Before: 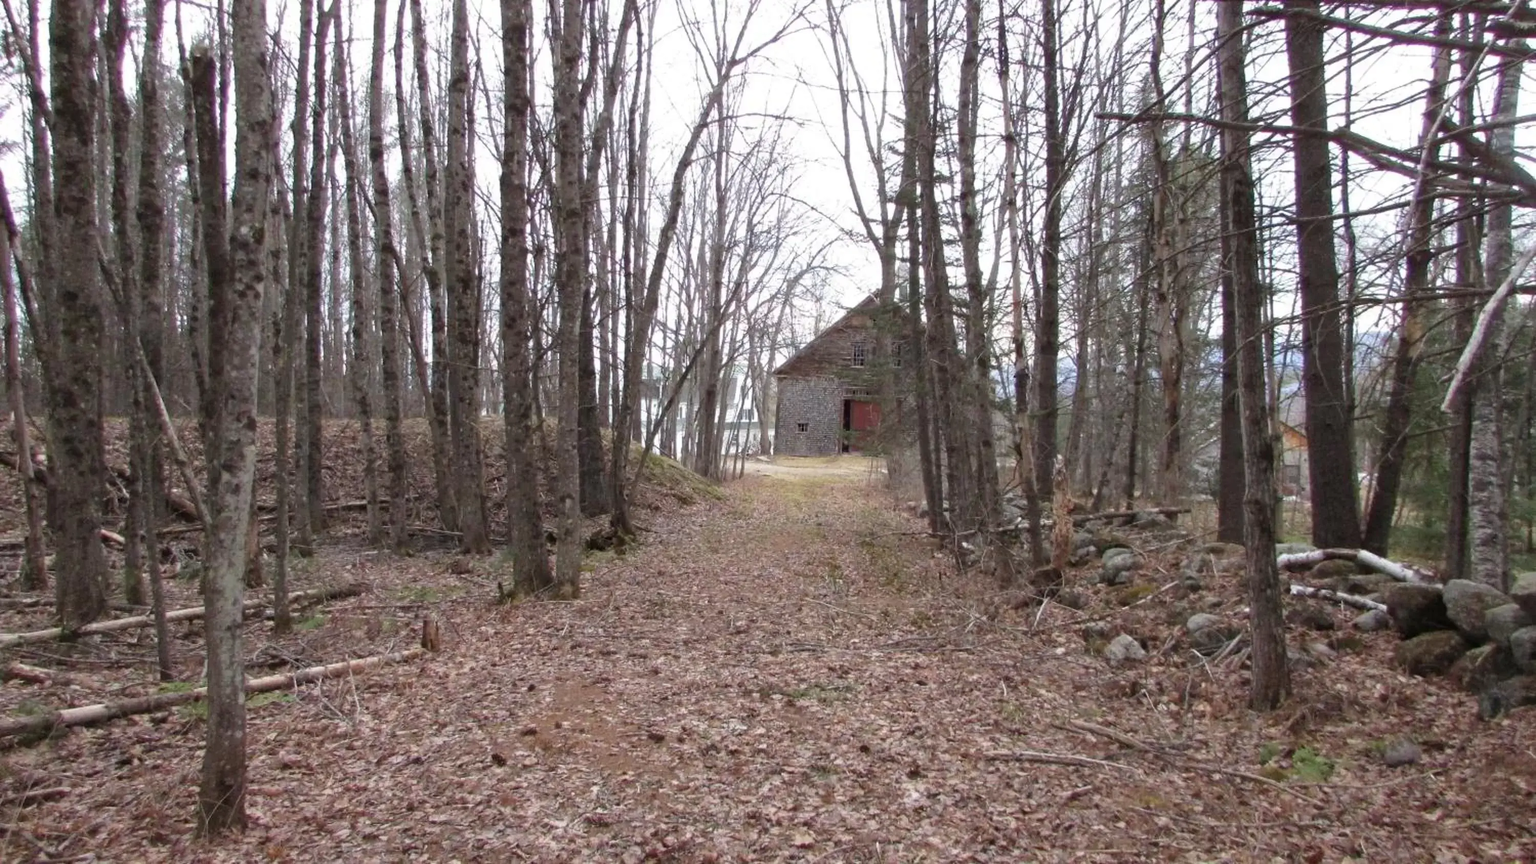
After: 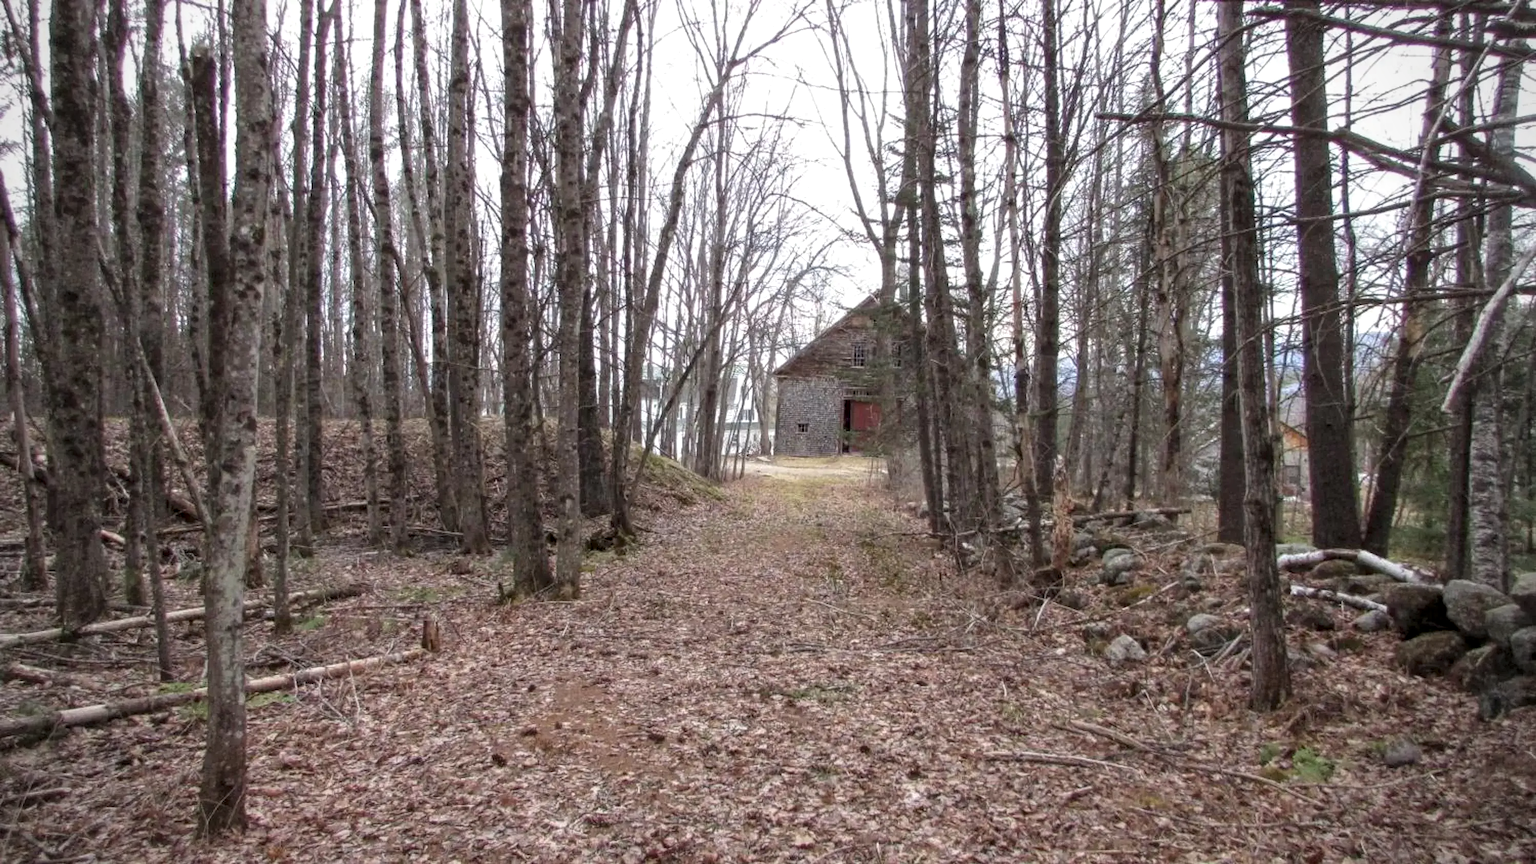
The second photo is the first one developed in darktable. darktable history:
local contrast: highlights 95%, shadows 87%, detail 160%, midtone range 0.2
vignetting: unbound false
